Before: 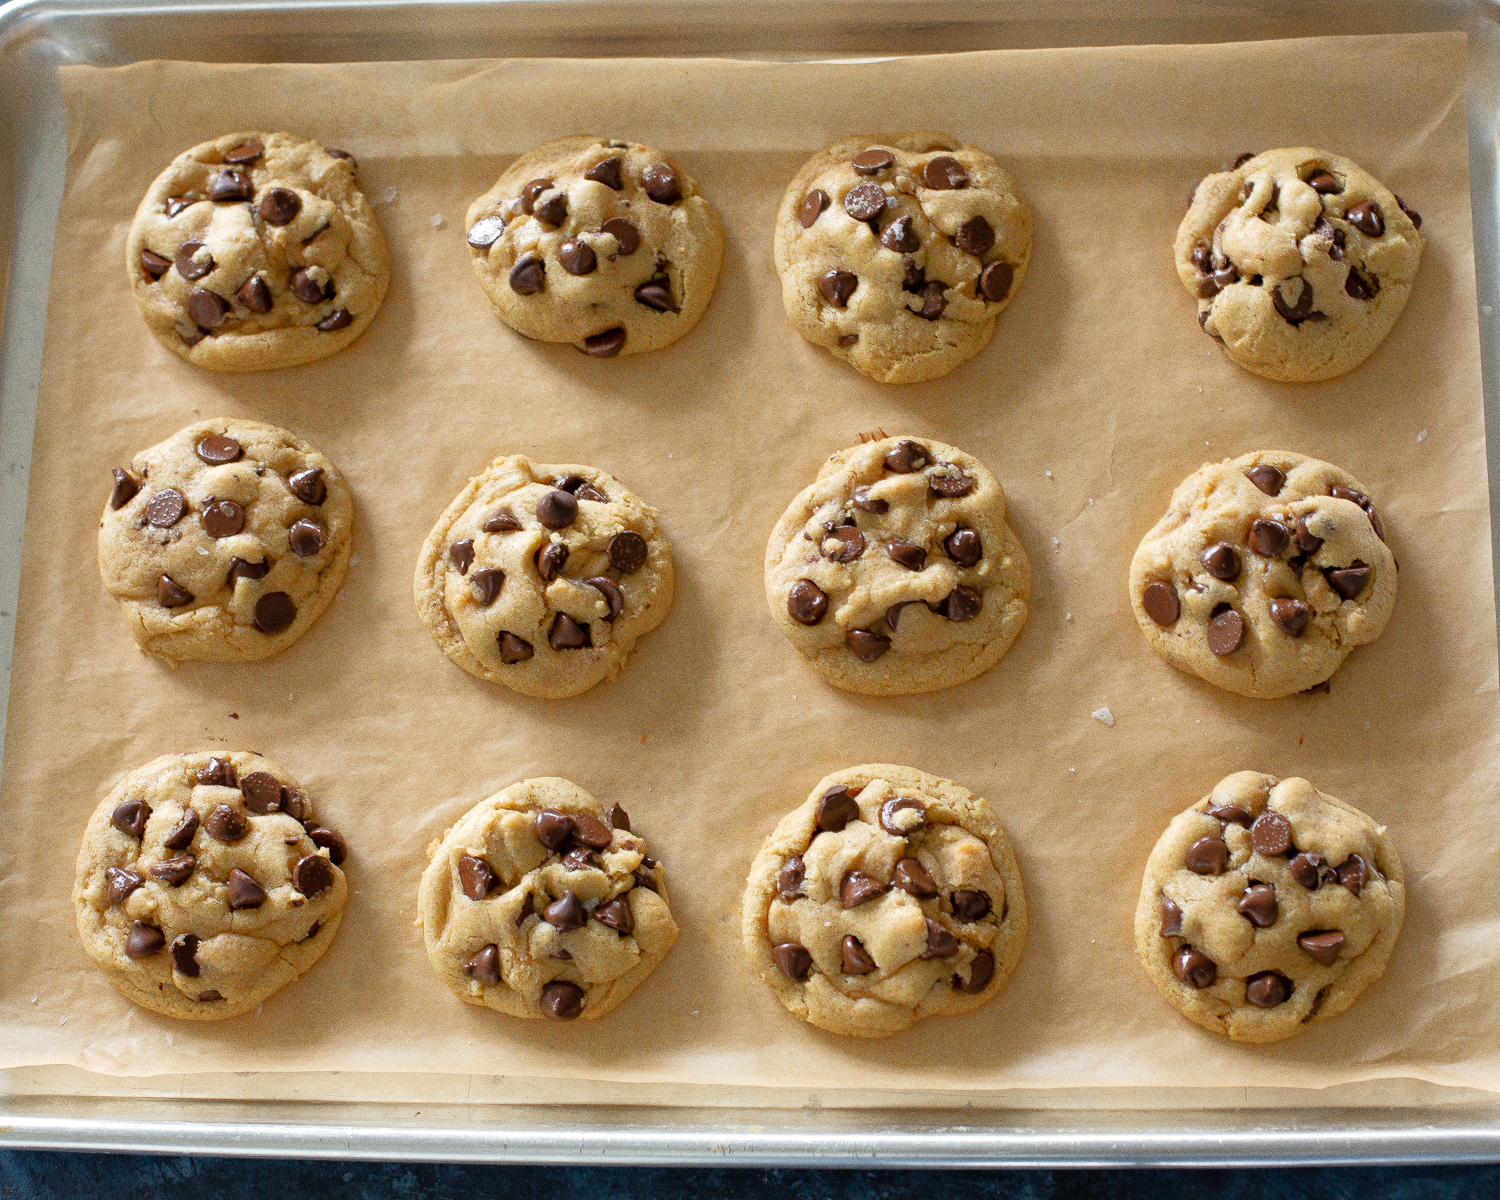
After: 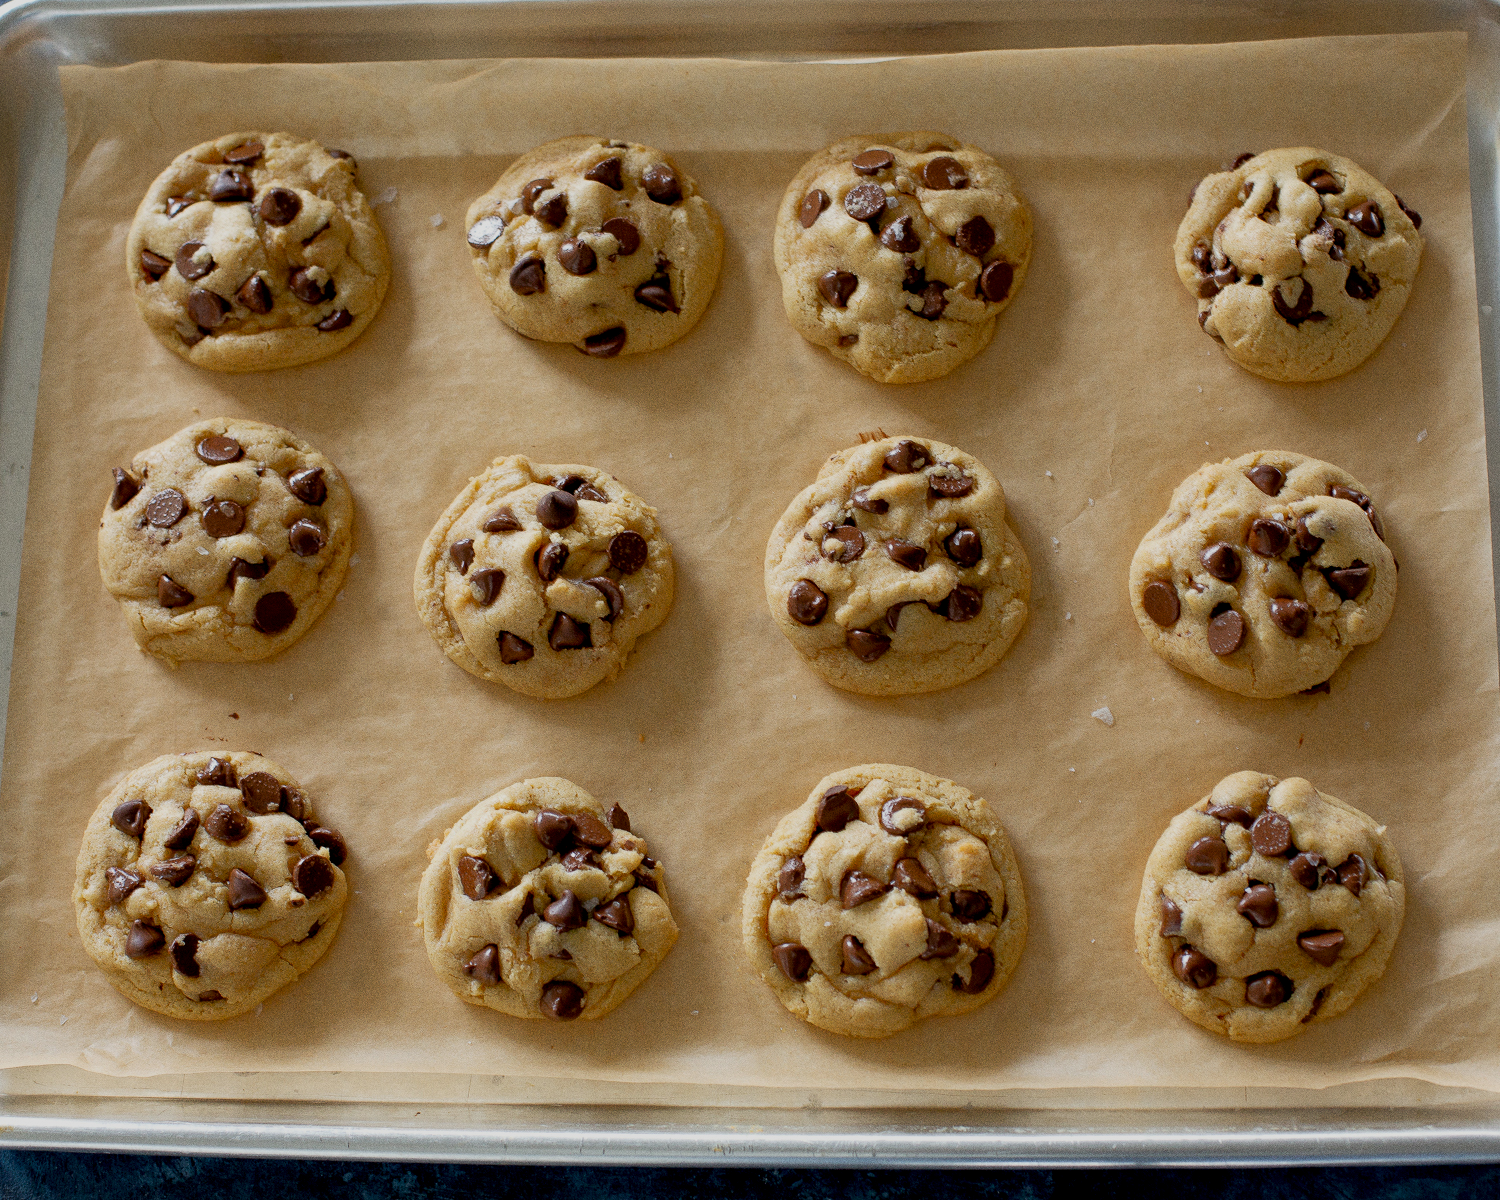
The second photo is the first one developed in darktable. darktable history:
exposure: black level correction 0.011, exposure -0.484 EV, compensate highlight preservation false
